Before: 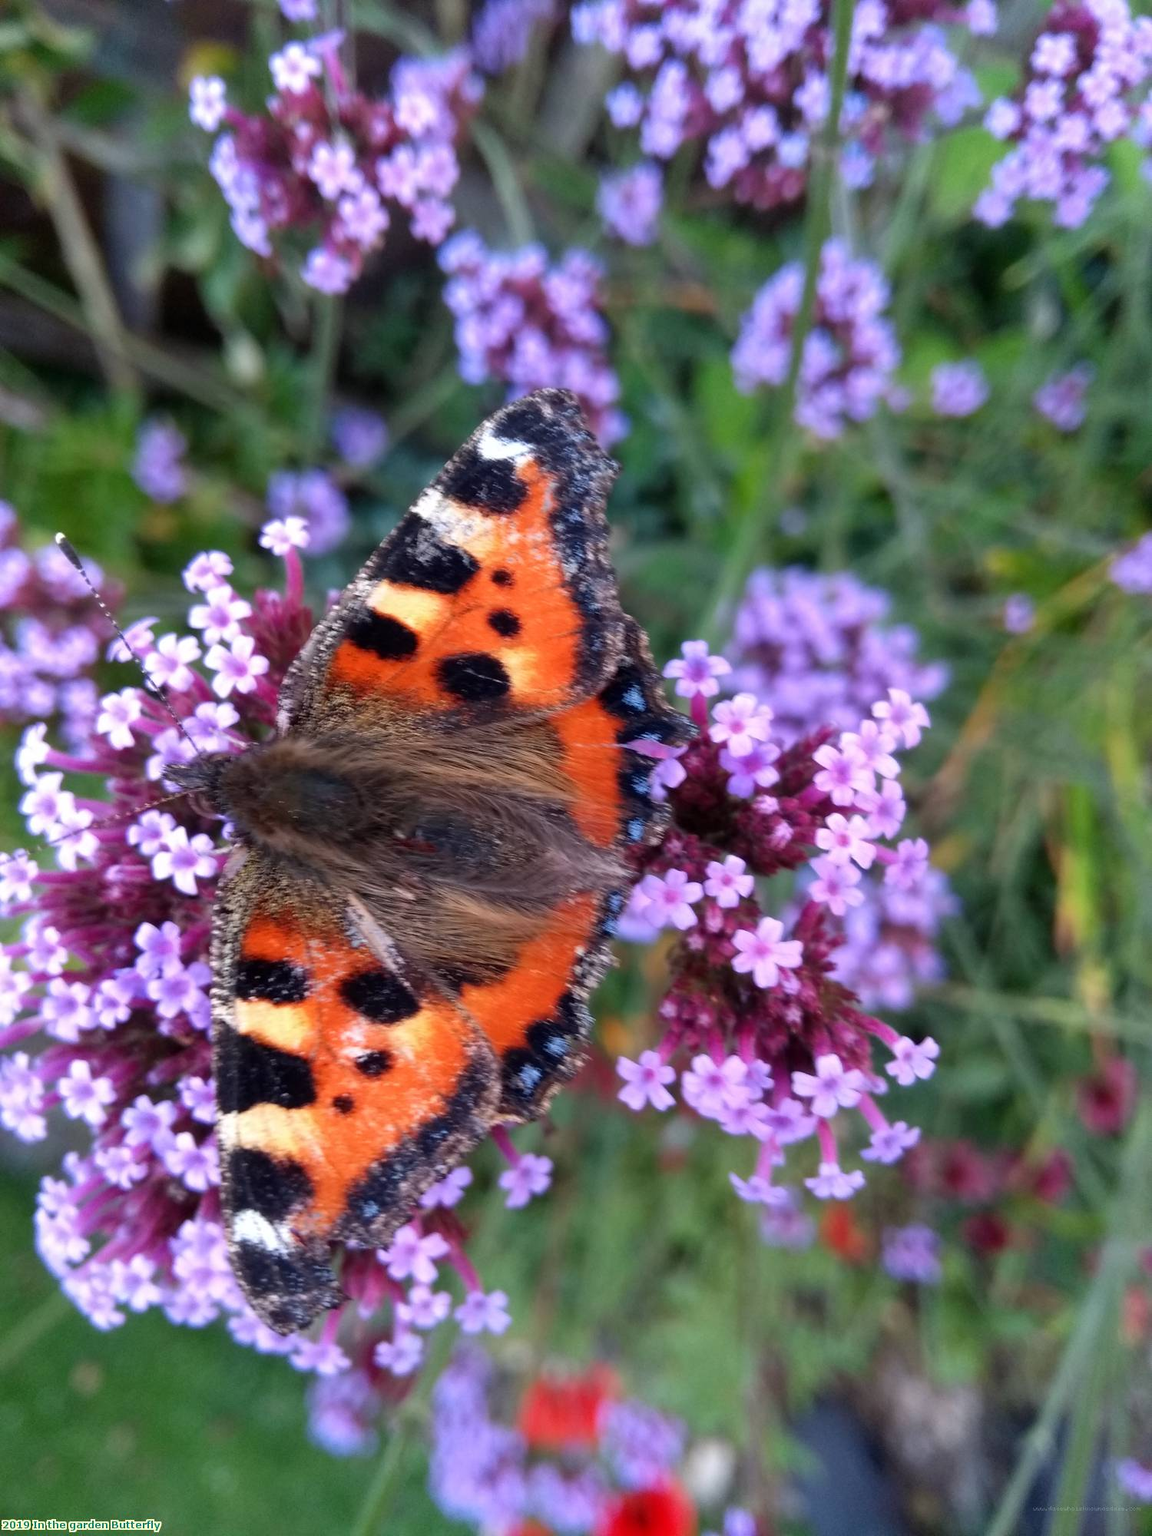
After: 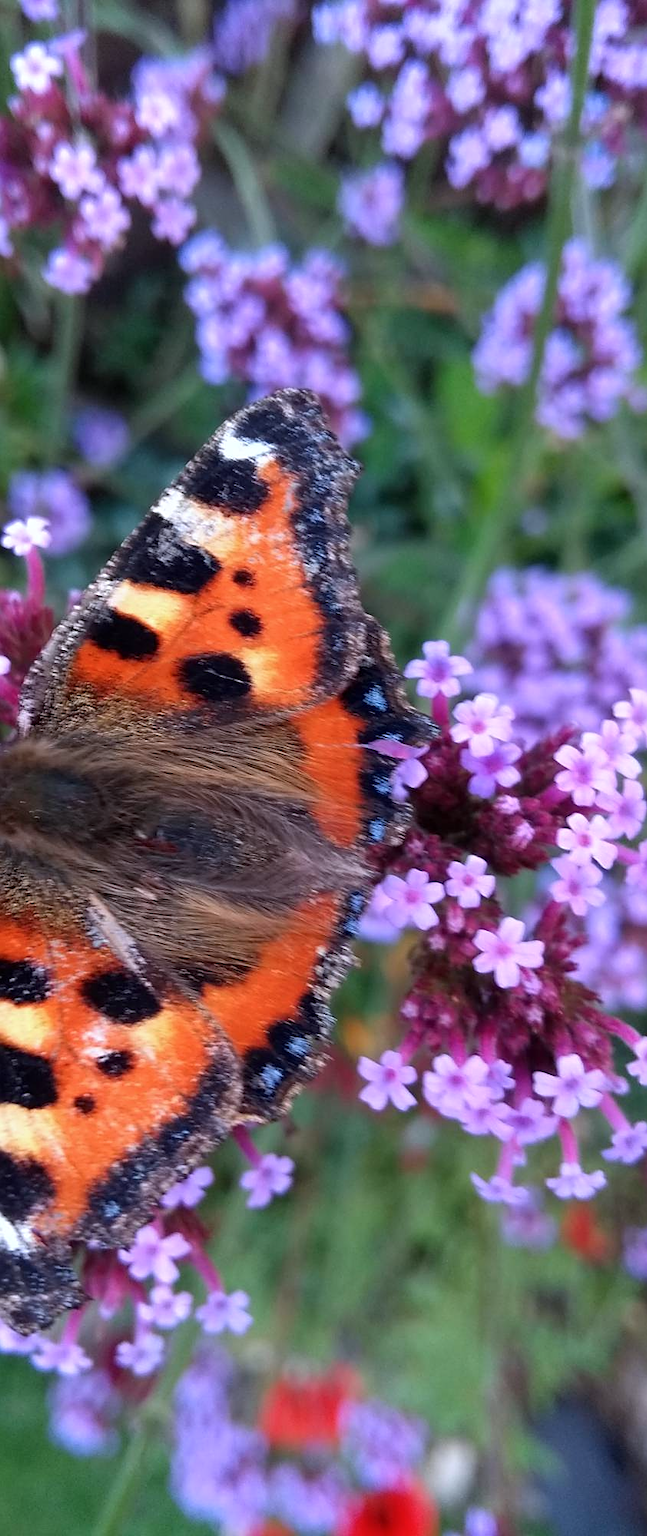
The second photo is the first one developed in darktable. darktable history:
crop and rotate: left 22.516%, right 21.234%
color calibration: x 0.355, y 0.367, temperature 4700.38 K
sharpen: on, module defaults
